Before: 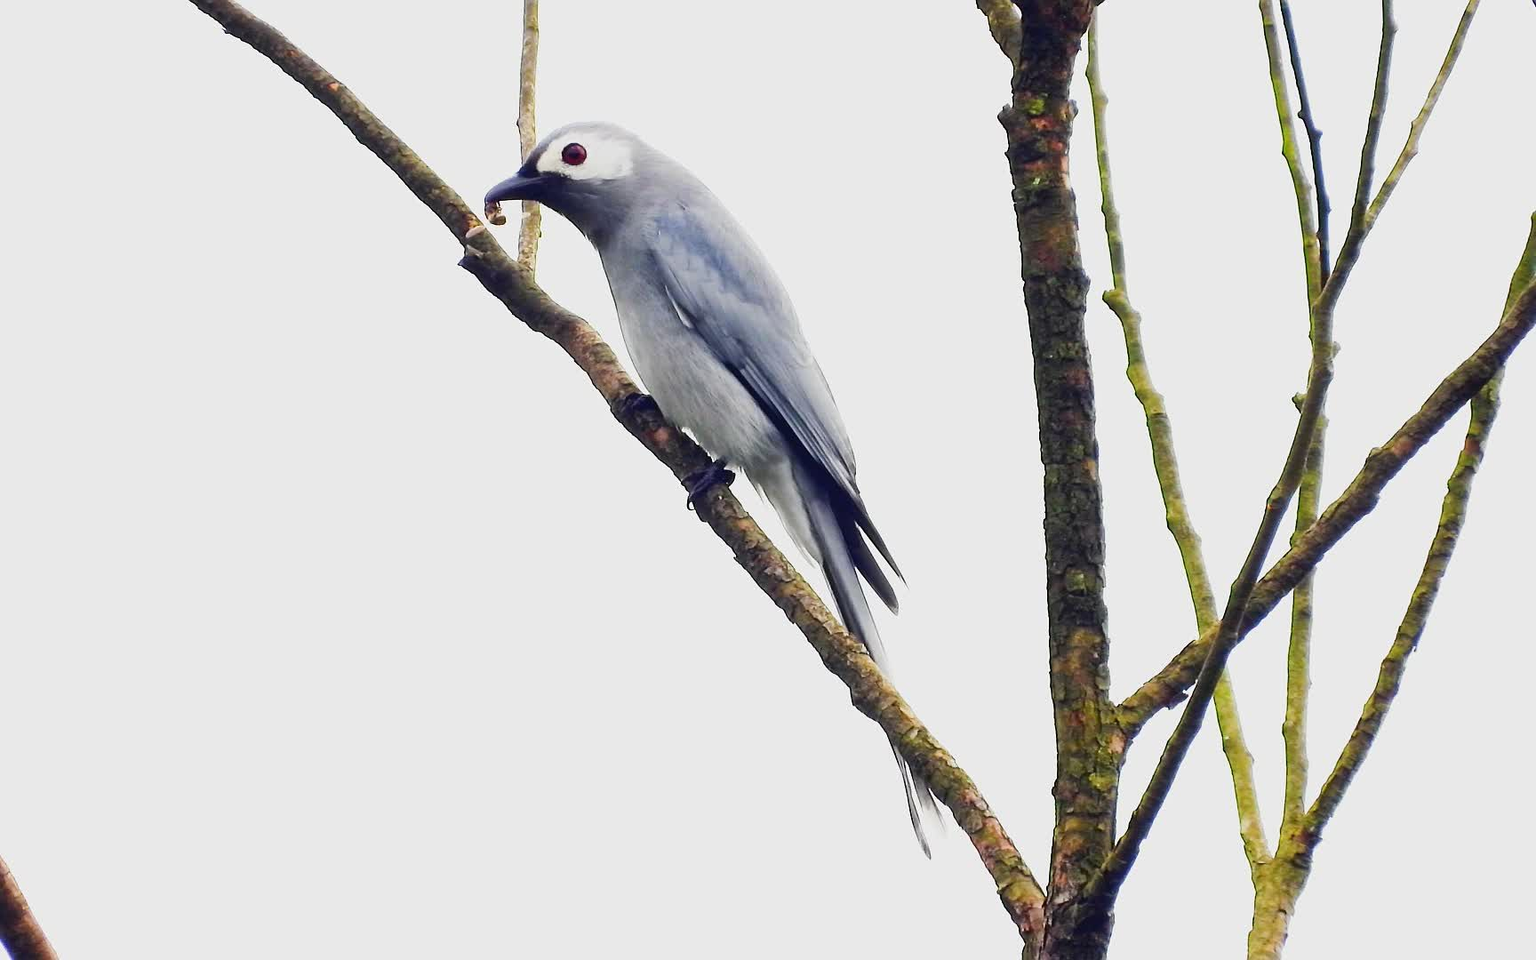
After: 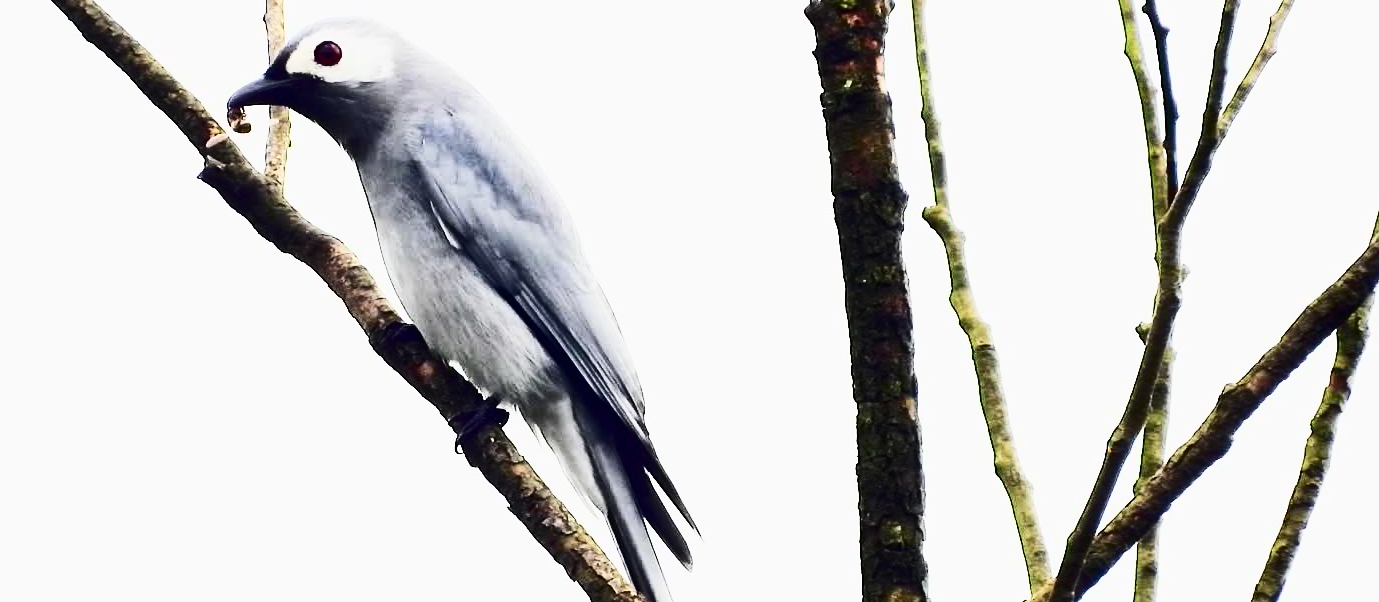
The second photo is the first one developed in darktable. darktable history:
contrast brightness saturation: contrast 0.482, saturation -0.091
crop: left 18.421%, top 11.121%, right 1.757%, bottom 33.085%
